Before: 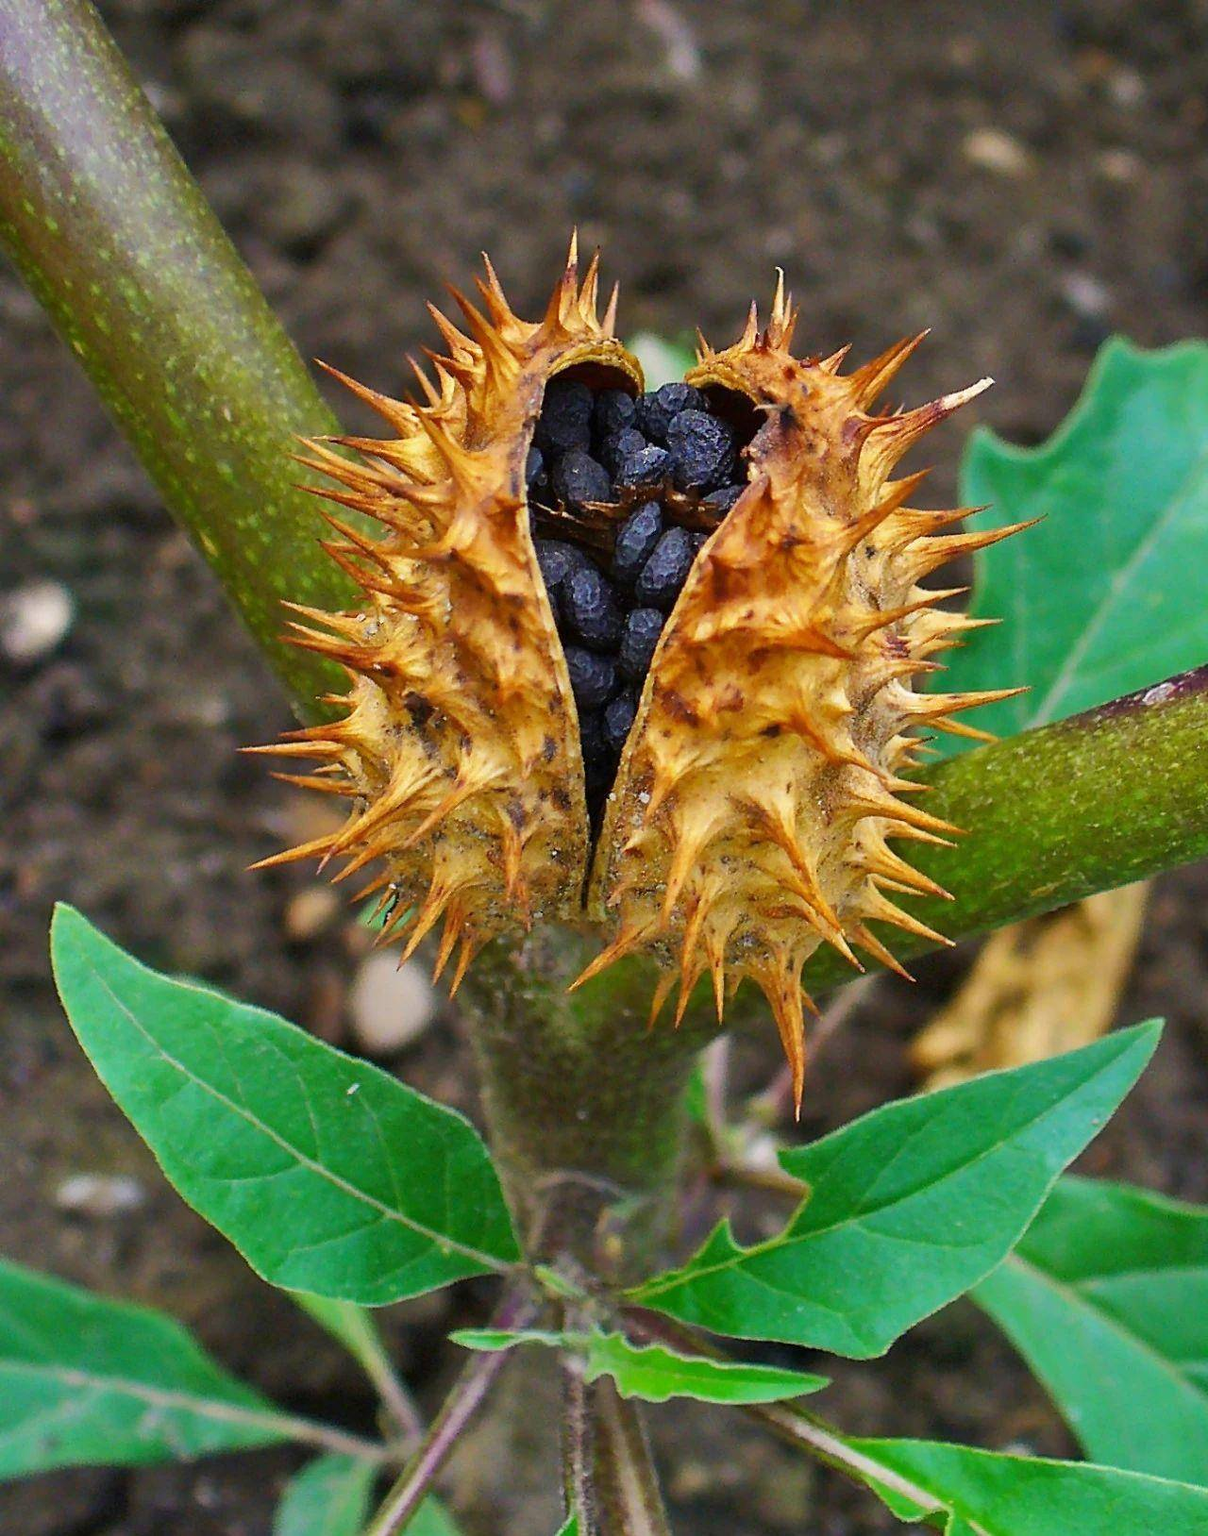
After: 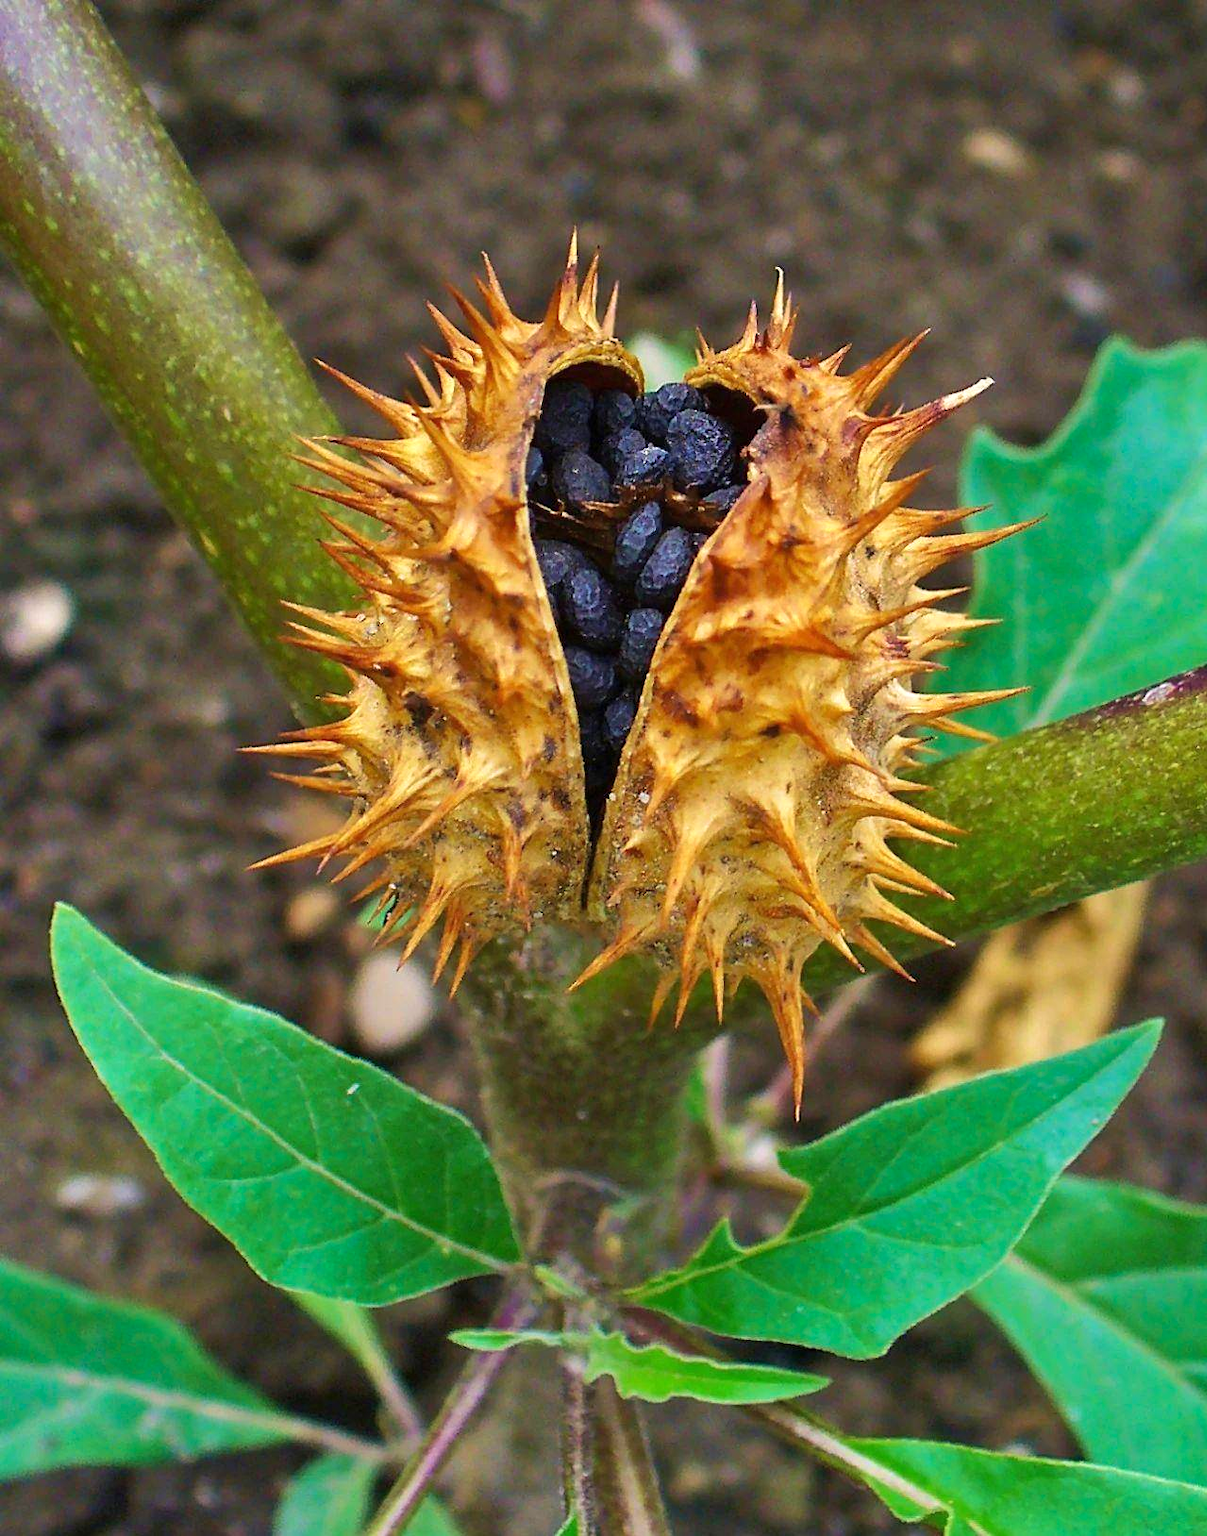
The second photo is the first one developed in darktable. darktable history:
velvia: on, module defaults
exposure: exposure 0.197 EV, compensate highlight preservation false
